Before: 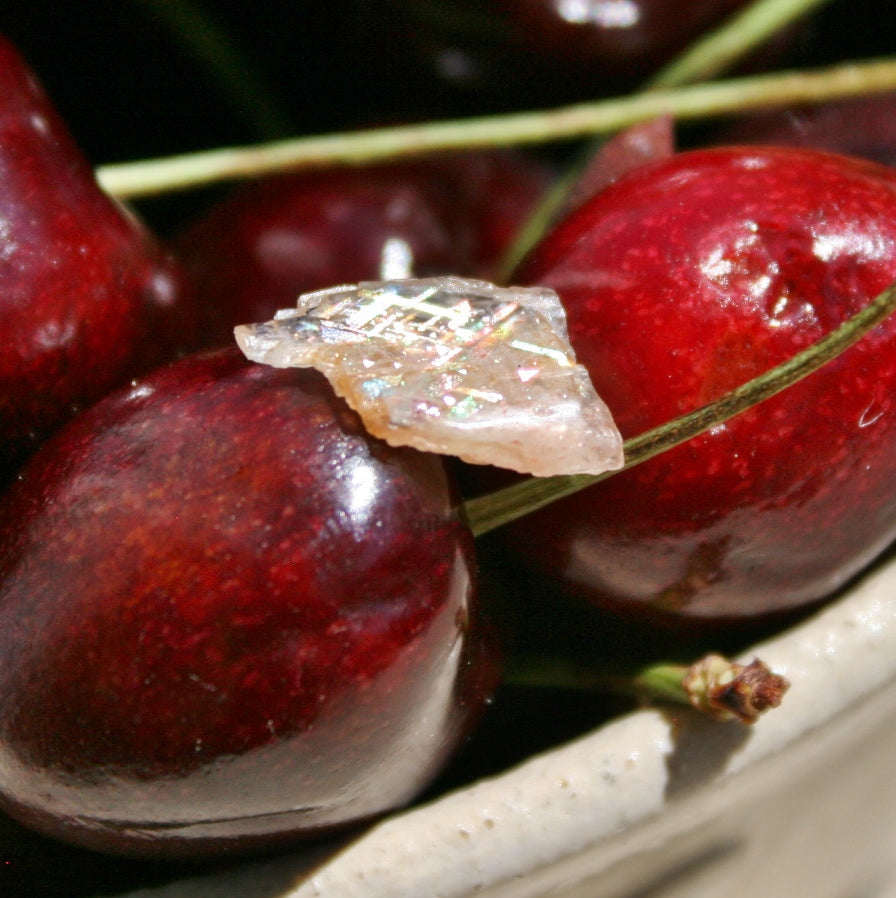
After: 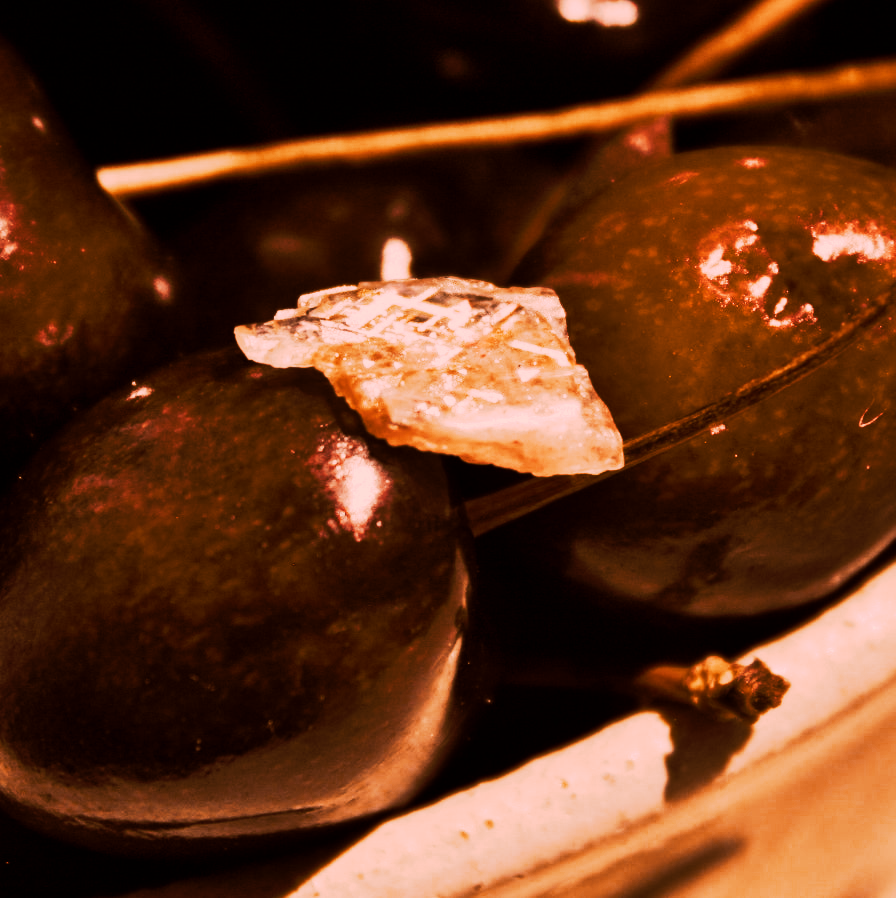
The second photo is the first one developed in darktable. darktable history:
tone curve: curves: ch0 [(0, 0) (0.003, 0.002) (0.011, 0.002) (0.025, 0.002) (0.044, 0.007) (0.069, 0.014) (0.1, 0.026) (0.136, 0.04) (0.177, 0.061) (0.224, 0.1) (0.277, 0.151) (0.335, 0.198) (0.399, 0.272) (0.468, 0.387) (0.543, 0.553) (0.623, 0.716) (0.709, 0.8) (0.801, 0.855) (0.898, 0.897) (1, 1)], preserve colors none
color look up table: target L [68.84, 57.68, 77.52, 72, 45.67, 49.08, 52.29, 43.08, 27.51, 202.02, 59.04, 68.03, 58.42, 50.54, 51.13, 48.71, 44.01, 50.99, 30.16, 28.3, 16.2, 90.83, 74.6, 78.79, 78.03, 71.5, 68.89, 63.27, 54.07, 67.99, 59.58, 67.98, 64.03, 34.03, 63.78, 27.48, 31.69, 28.64, 10.73, 22.52, 93.39, 72.87, 81.75, 69.06, 68.08, 67.03, 69.75, 45.45, 6.199], target a [41.22, 39.61, 35, 38.51, 22.48, 22.63, 16.8, 21.95, 24.98, 0, 34.21, 39.31, 34.38, 20.28, 20.38, 18.7, 17.49, 17.88, 26.63, 22.8, 18.41, 30.58, 37.85, 35.91, 37.23, 31.54, 33.7, 35.53, 14.02, 34.44, 31.26, 34.42, 34.69, 24.59, 34.32, 21.29, 22.93, 23.7, 15.6, 17.06, 27.74, 37, 35.47, 39.23, 34.99, 38.45, 40.89, 17.78, 4.4], target b [26, 44.12, 27.05, 25.27, 41.76, 42.01, 38.22, 41.08, 33.94, -0.001, 41.51, 27.98, 41.53, 41.63, 41.75, 41.33, 40.19, 41.3, 35.94, 34.79, 20.82, 27.06, 27.64, 23.4, 31.25, 45.56, 46.18, 42.9, 14.13, 44.99, 32.1, 45.09, 42.87, 38.09, 42.98, 27.46, 37.01, 35.24, 13.32, 28.63, 21.23, 27.65, 29.28, 30.4, 42.23, 27.26, 24.81, 40.57, 9.95], num patches 49
